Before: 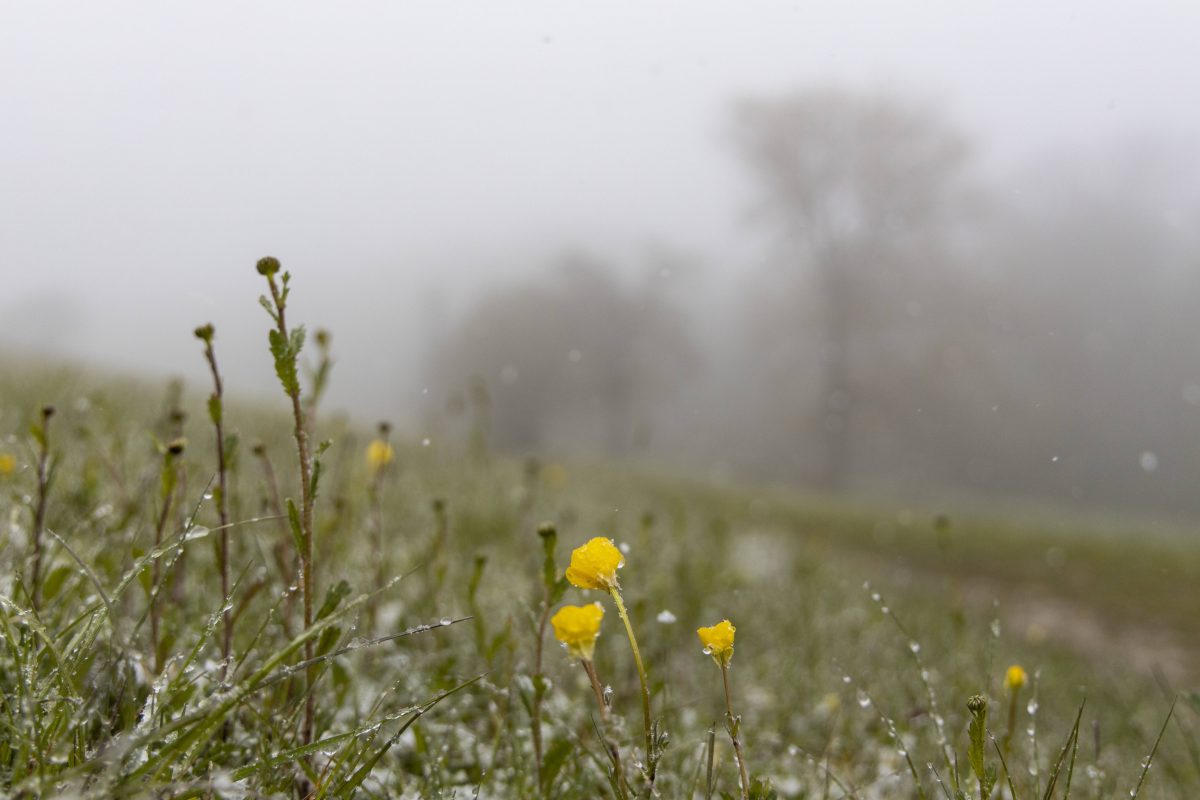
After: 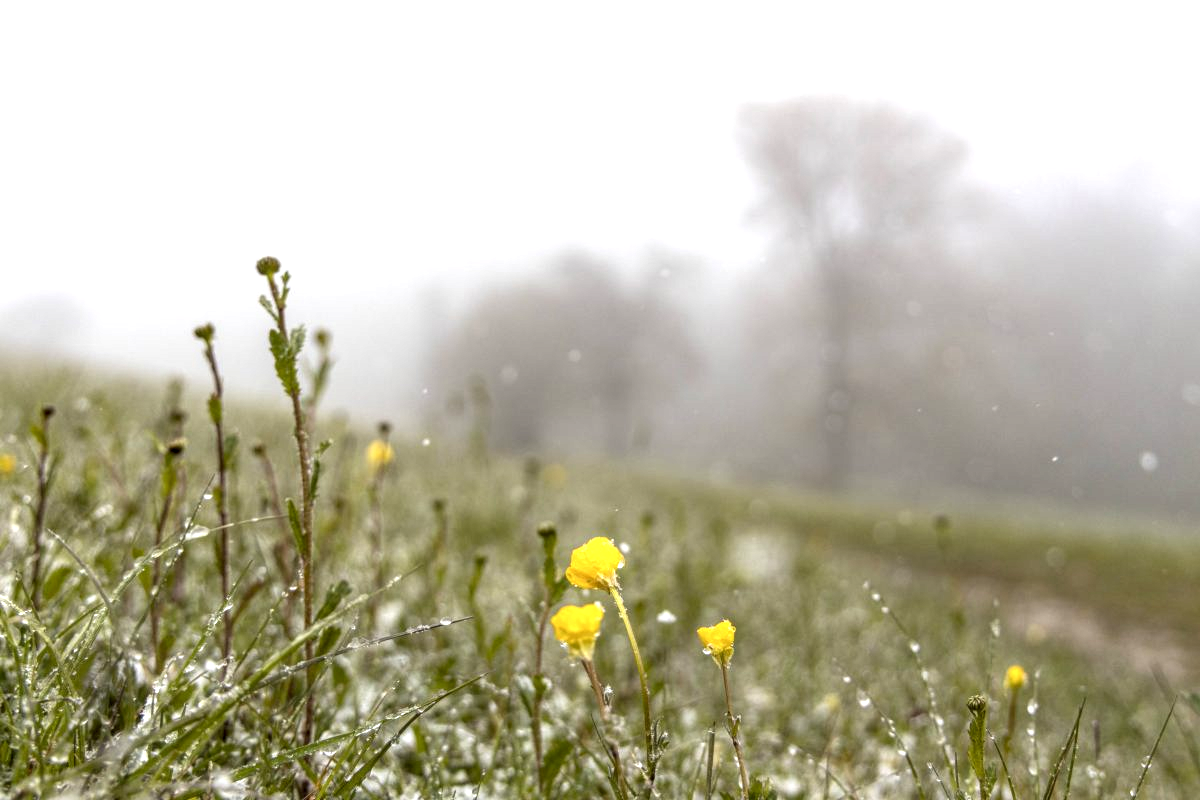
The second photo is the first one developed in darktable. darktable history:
local contrast: highlights 63%, detail 143%, midtone range 0.429
exposure: exposure 0.747 EV, compensate highlight preservation false
